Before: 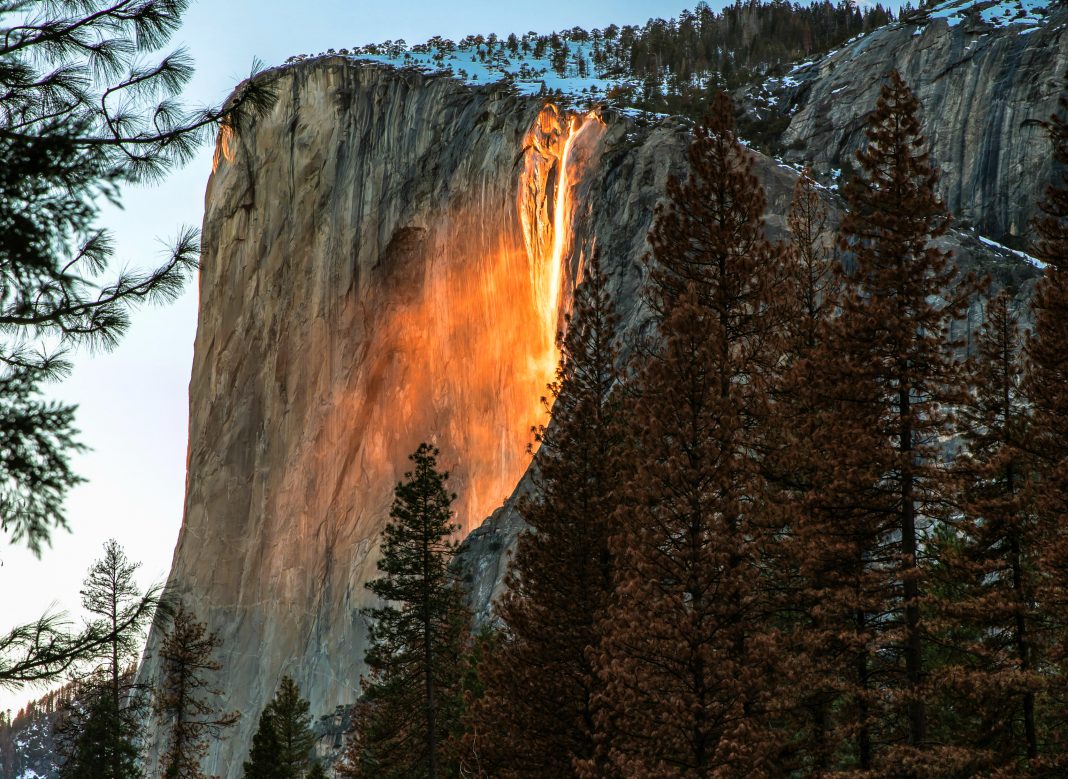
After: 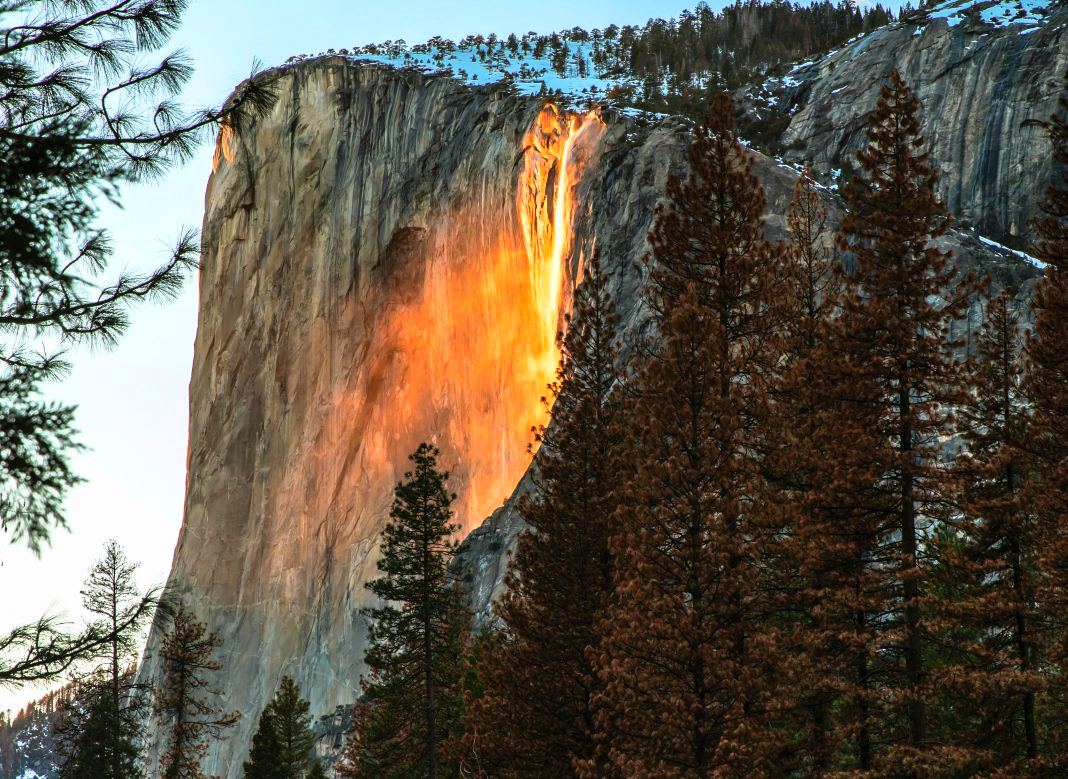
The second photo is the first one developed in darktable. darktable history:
exposure: compensate exposure bias true, compensate highlight preservation false
contrast brightness saturation: contrast 0.2, brightness 0.16, saturation 0.22
